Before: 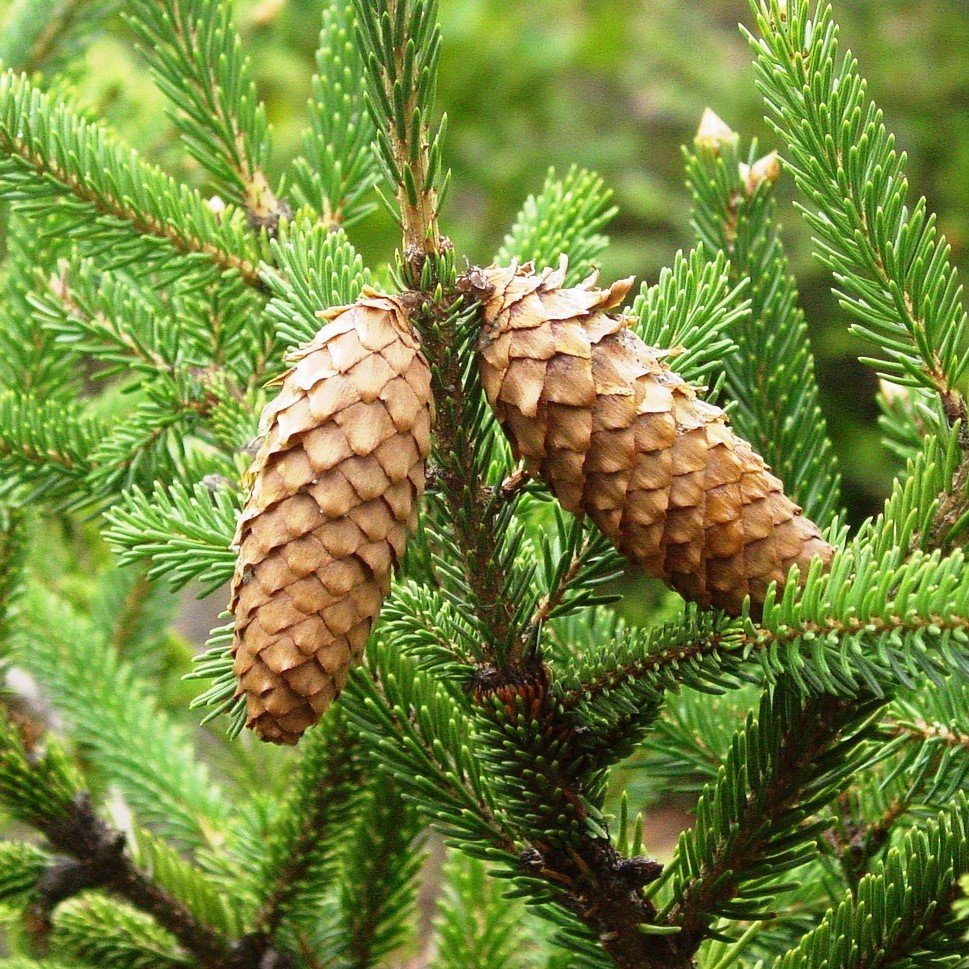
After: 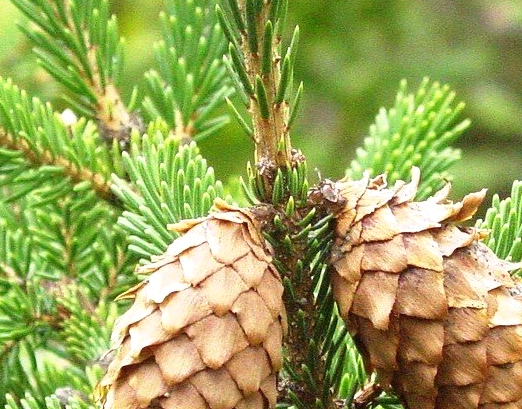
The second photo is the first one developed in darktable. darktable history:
exposure: exposure 0.15 EV, compensate highlight preservation false
crop: left 15.306%, top 9.065%, right 30.789%, bottom 48.638%
